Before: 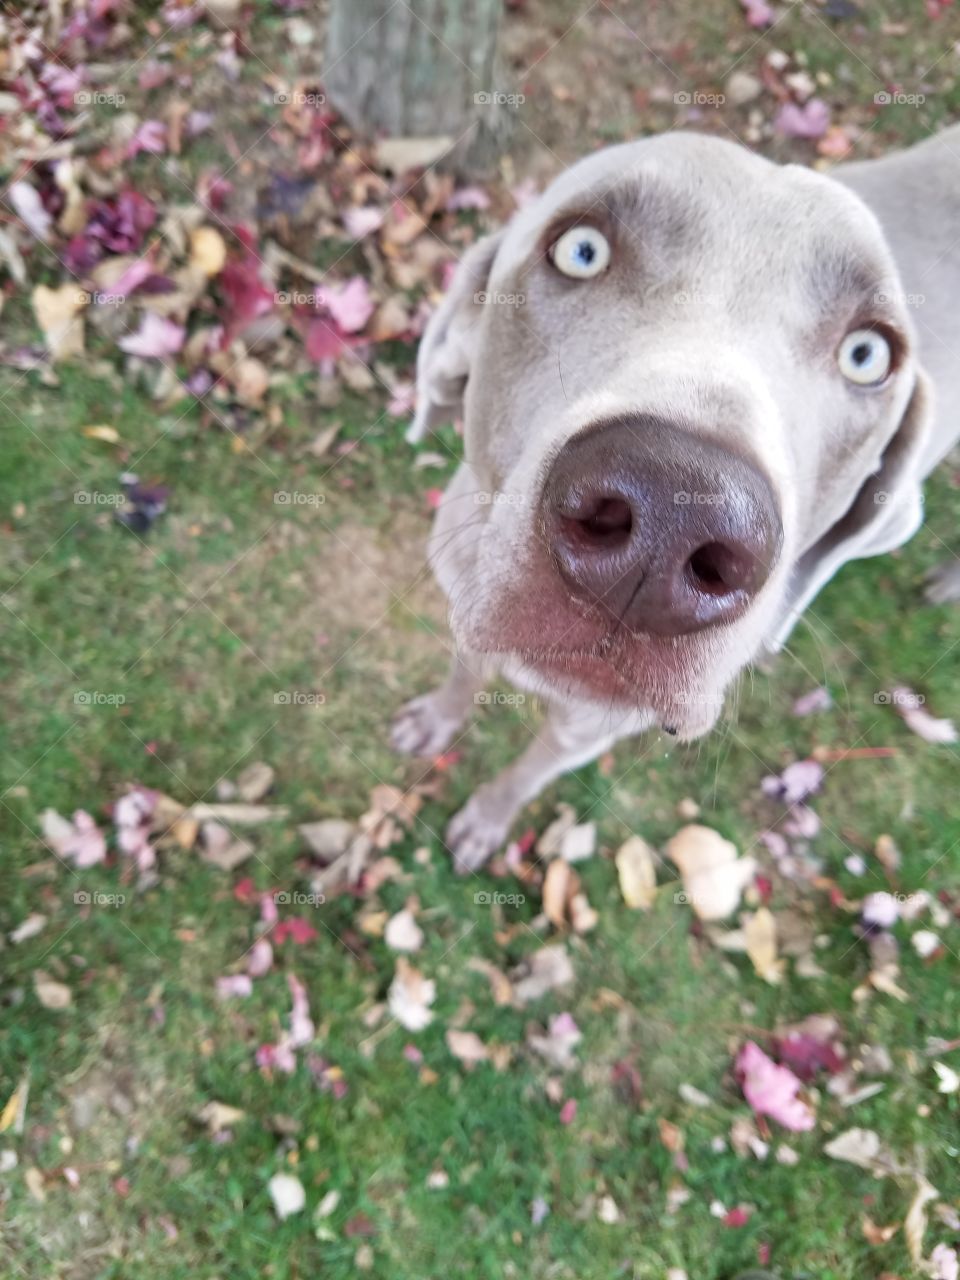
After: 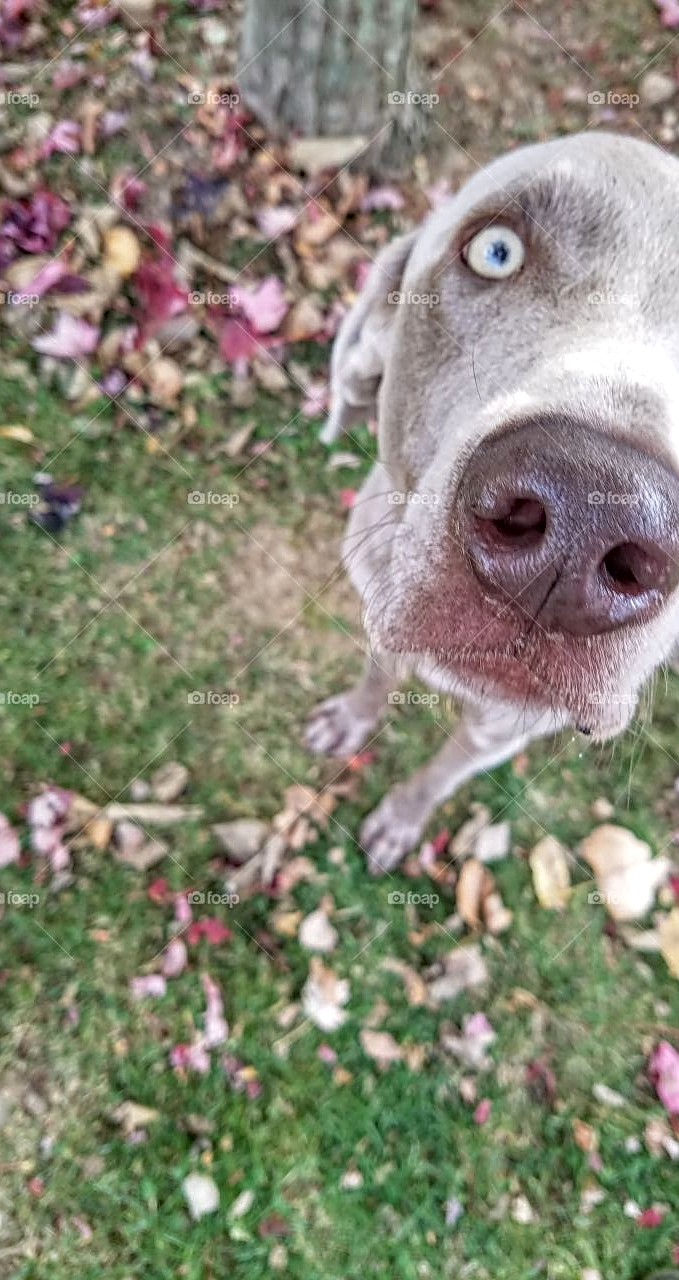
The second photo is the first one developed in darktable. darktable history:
sharpen: on, module defaults
local contrast: highlights 74%, shadows 55%, detail 177%, midtone range 0.206
haze removal: compatibility mode true
contrast brightness saturation: saturation -0.049
crop and rotate: left 8.965%, right 20.235%
